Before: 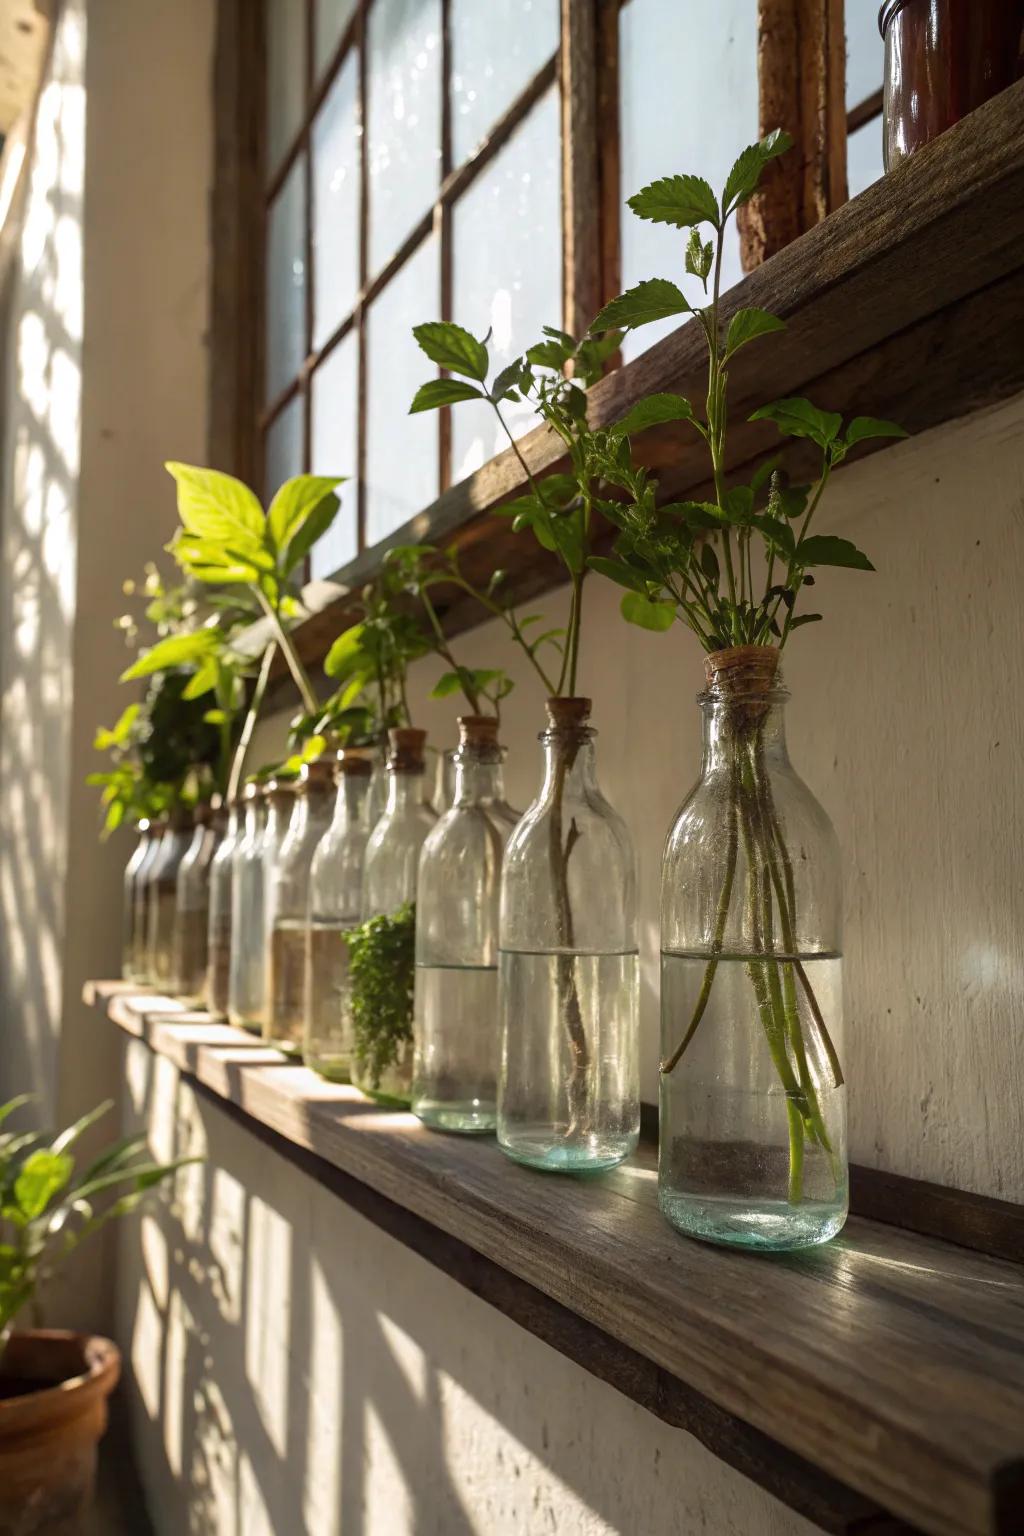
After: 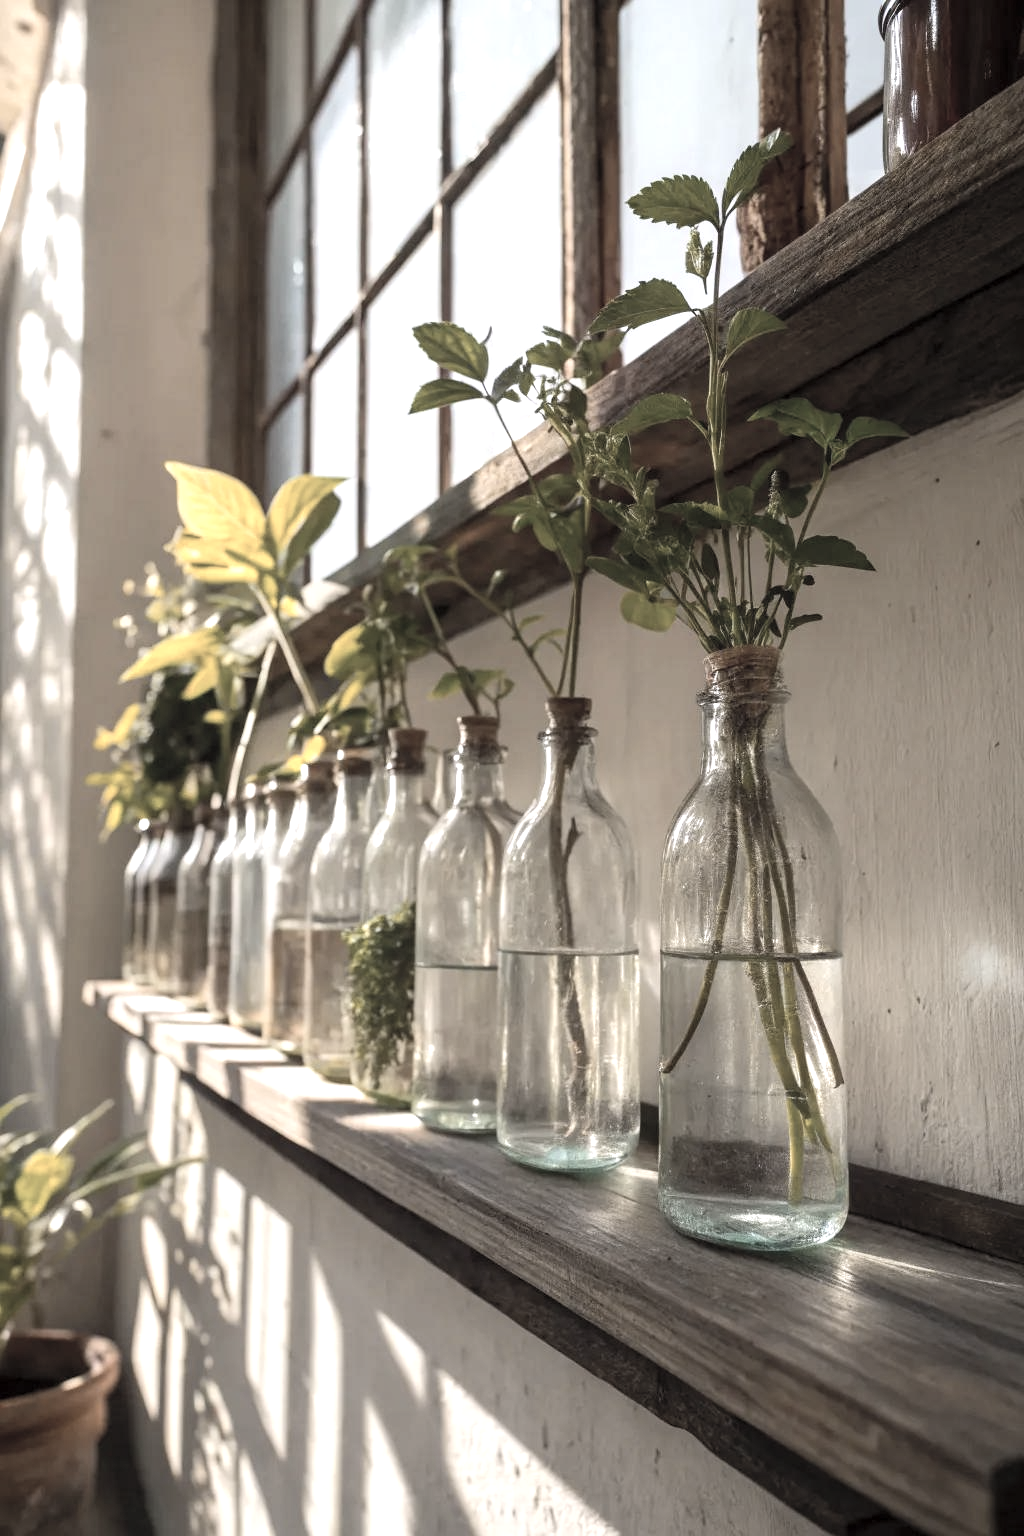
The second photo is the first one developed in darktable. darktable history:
local contrast: highlights 100%, shadows 100%, detail 120%, midtone range 0.2
tone equalizer: -8 EV -0.417 EV, -7 EV -0.389 EV, -6 EV -0.333 EV, -5 EV -0.222 EV, -3 EV 0.222 EV, -2 EV 0.333 EV, -1 EV 0.389 EV, +0 EV 0.417 EV, edges refinement/feathering 500, mask exposure compensation -1.57 EV, preserve details no
color zones: curves: ch2 [(0, 0.5) (0.143, 0.5) (0.286, 0.416) (0.429, 0.5) (0.571, 0.5) (0.714, 0.5) (0.857, 0.5) (1, 0.5)]
white balance: red 1.009, blue 1.027
contrast brightness saturation: brightness 0.18, saturation -0.5
